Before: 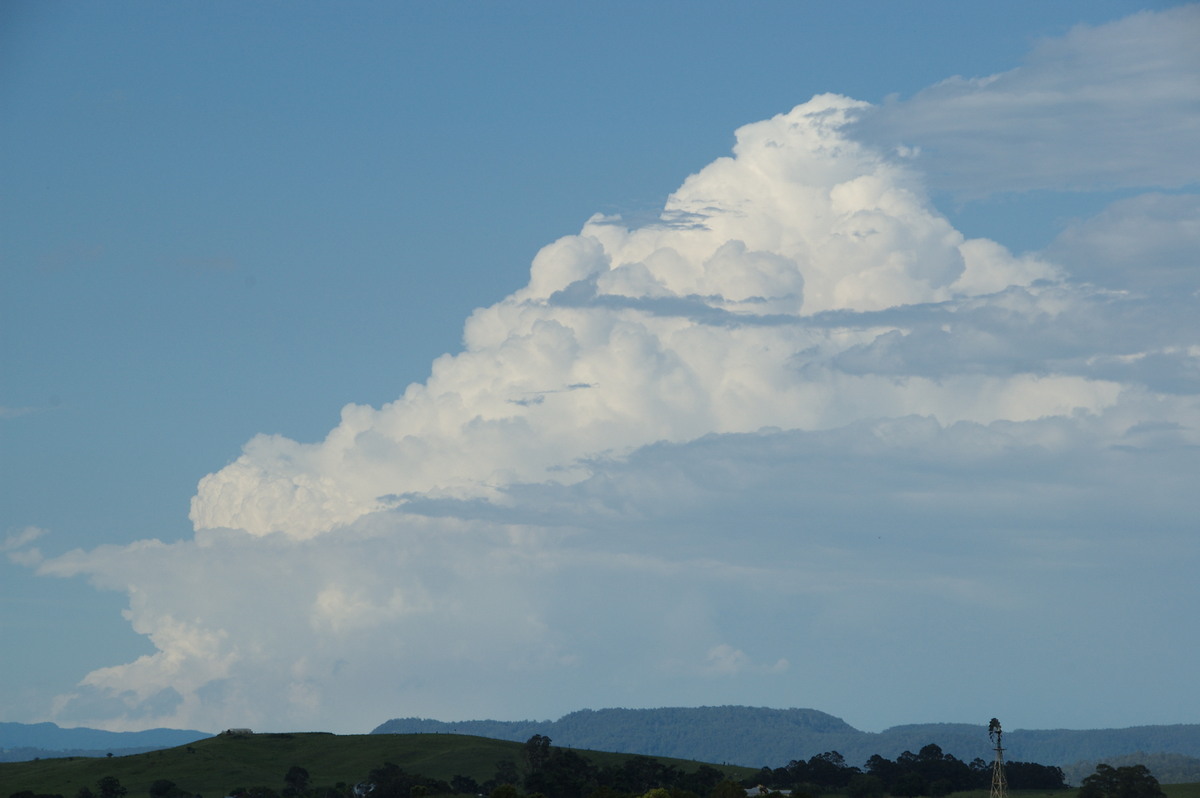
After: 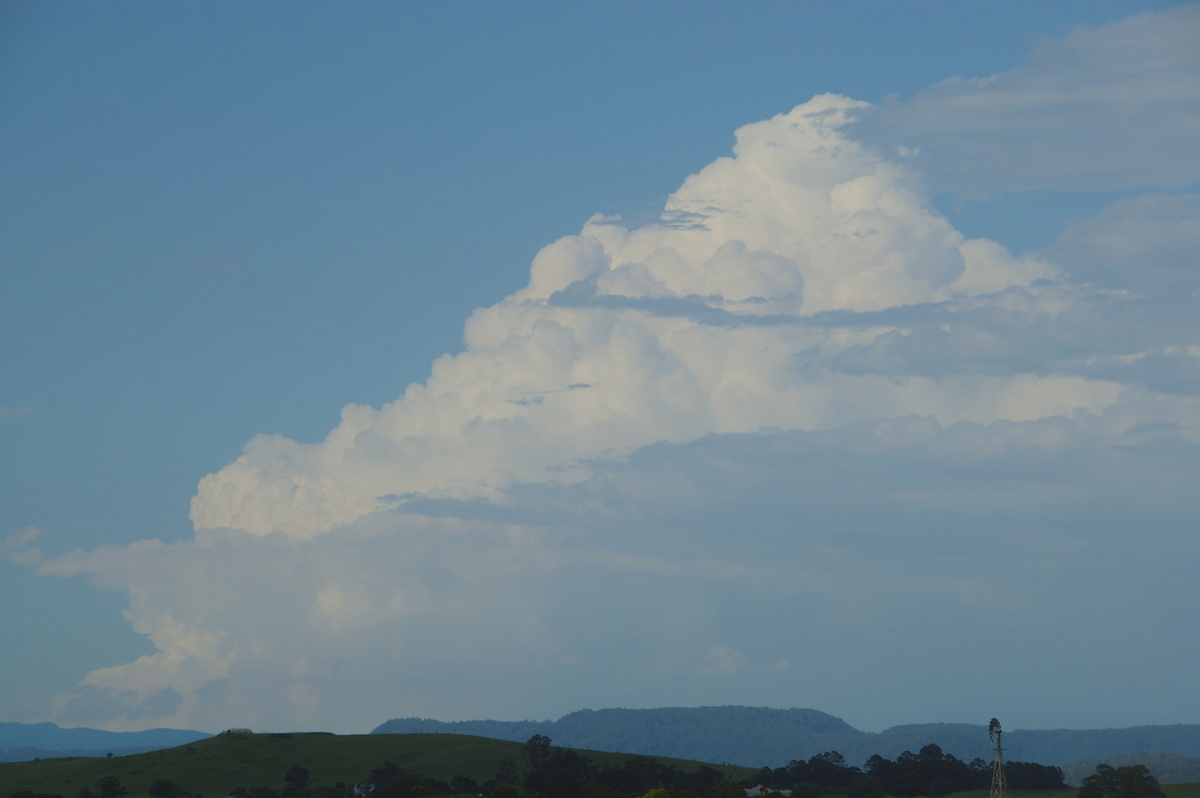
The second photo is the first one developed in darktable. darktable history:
tone equalizer: on, module defaults
exposure: black level correction 0.001, exposure -0.2 EV, compensate highlight preservation false
color balance: contrast -0.5%
local contrast: detail 70%
